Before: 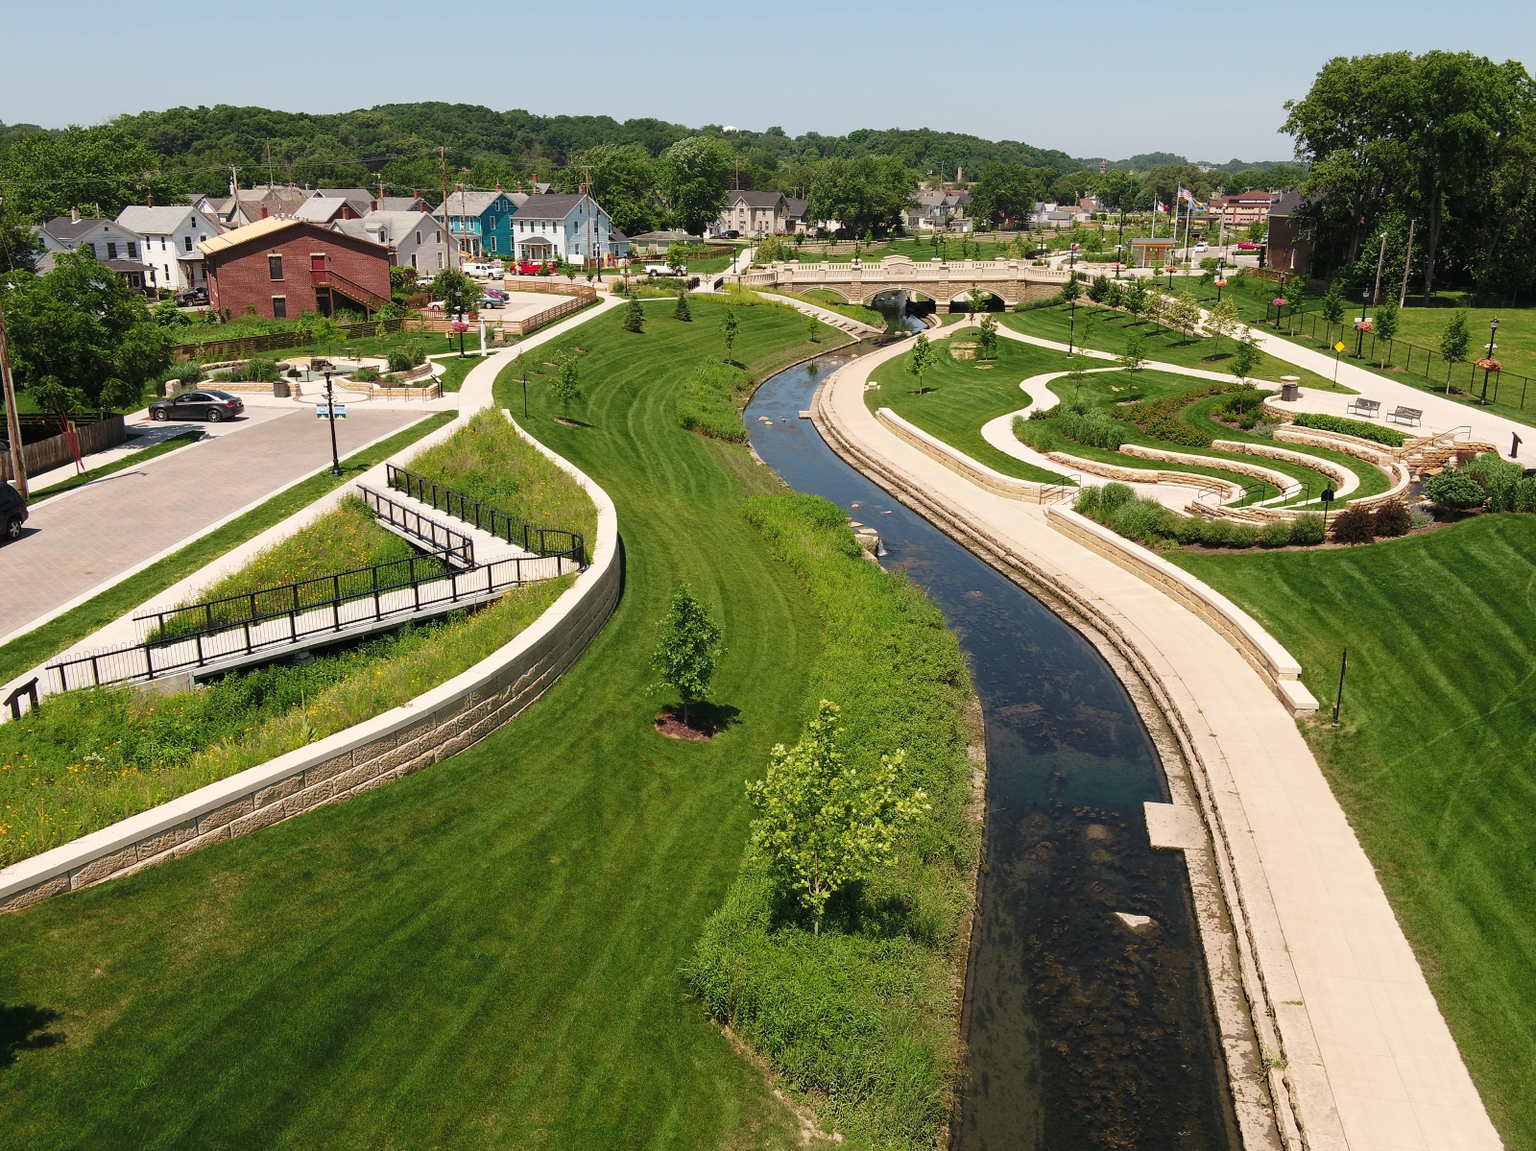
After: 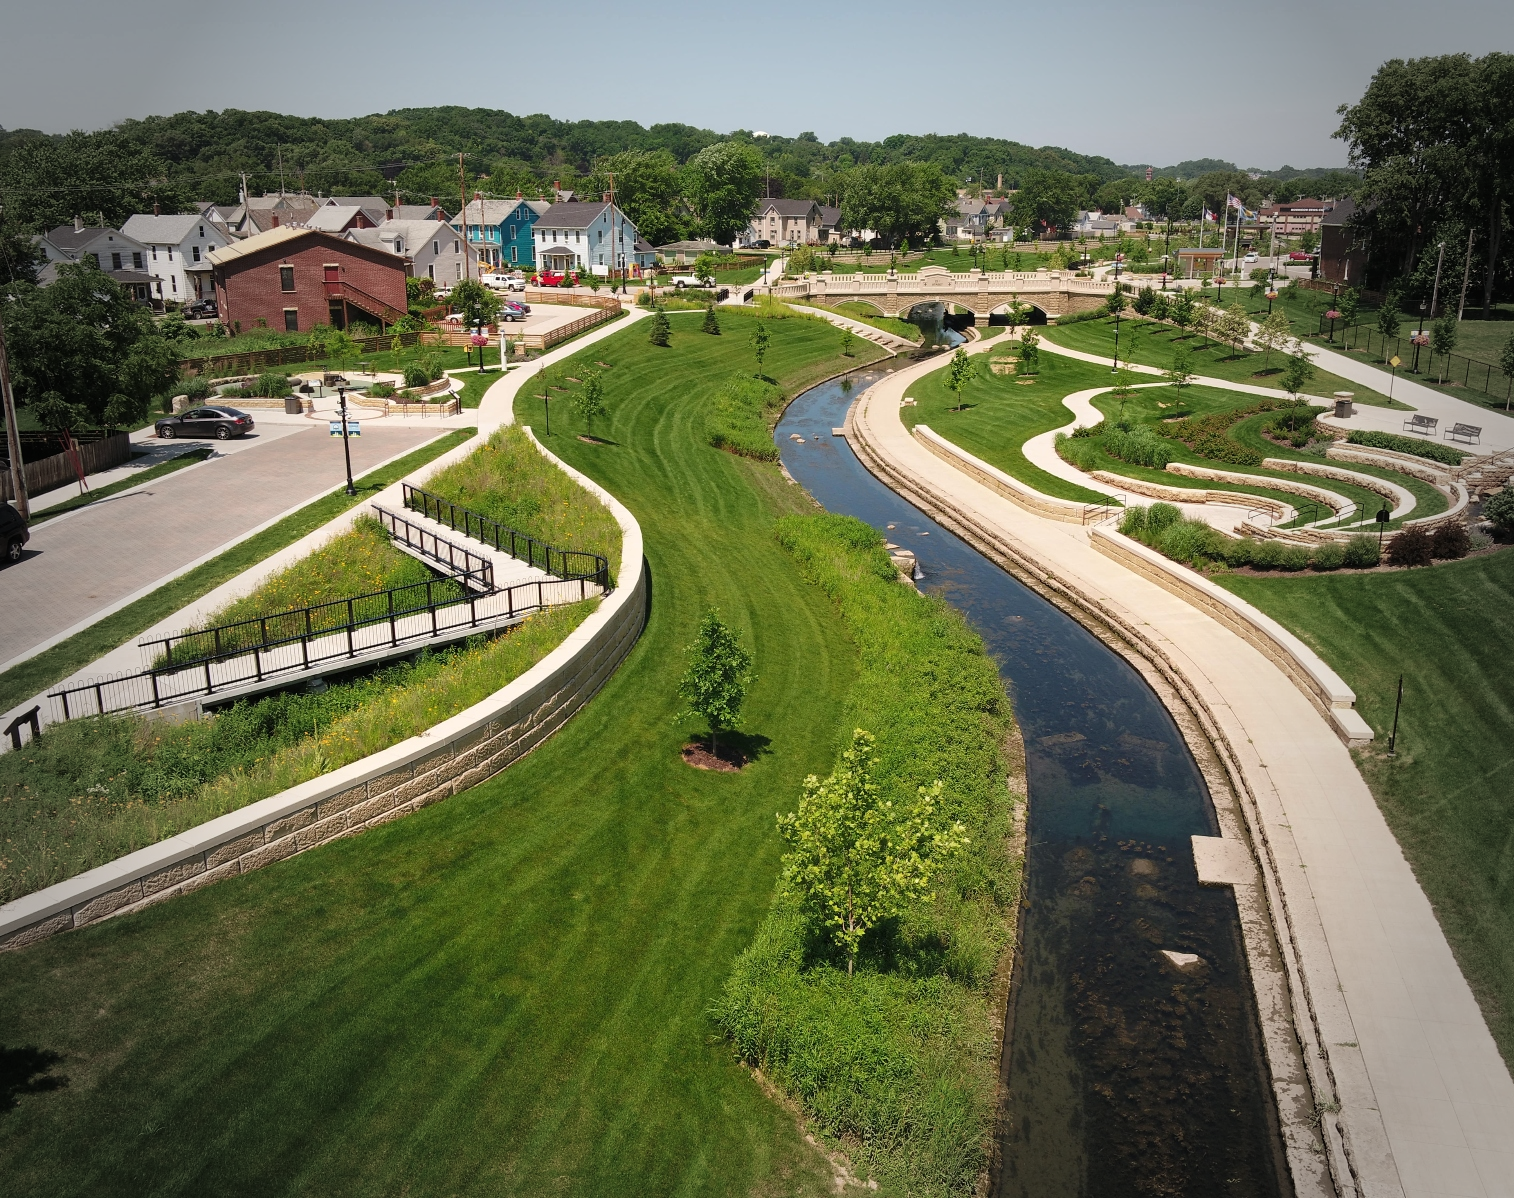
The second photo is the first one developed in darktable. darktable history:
vignetting: fall-off start 63.77%, width/height ratio 0.886, unbound false
crop and rotate: left 0%, right 5.371%
